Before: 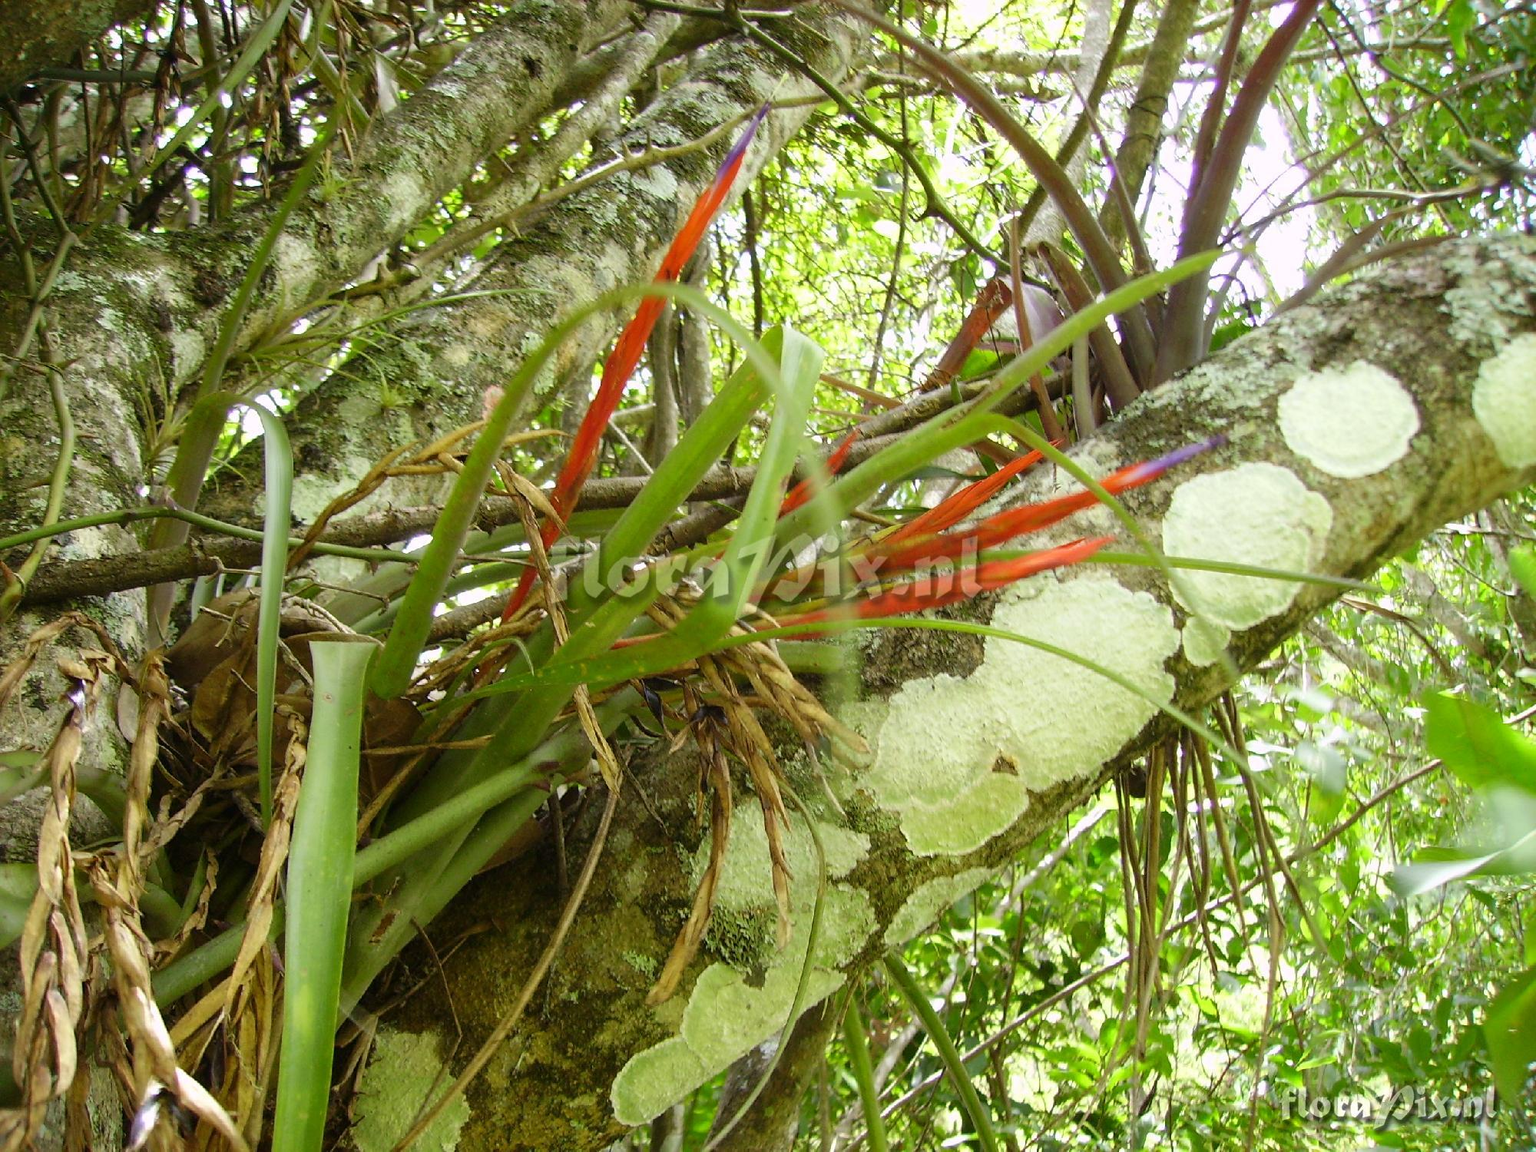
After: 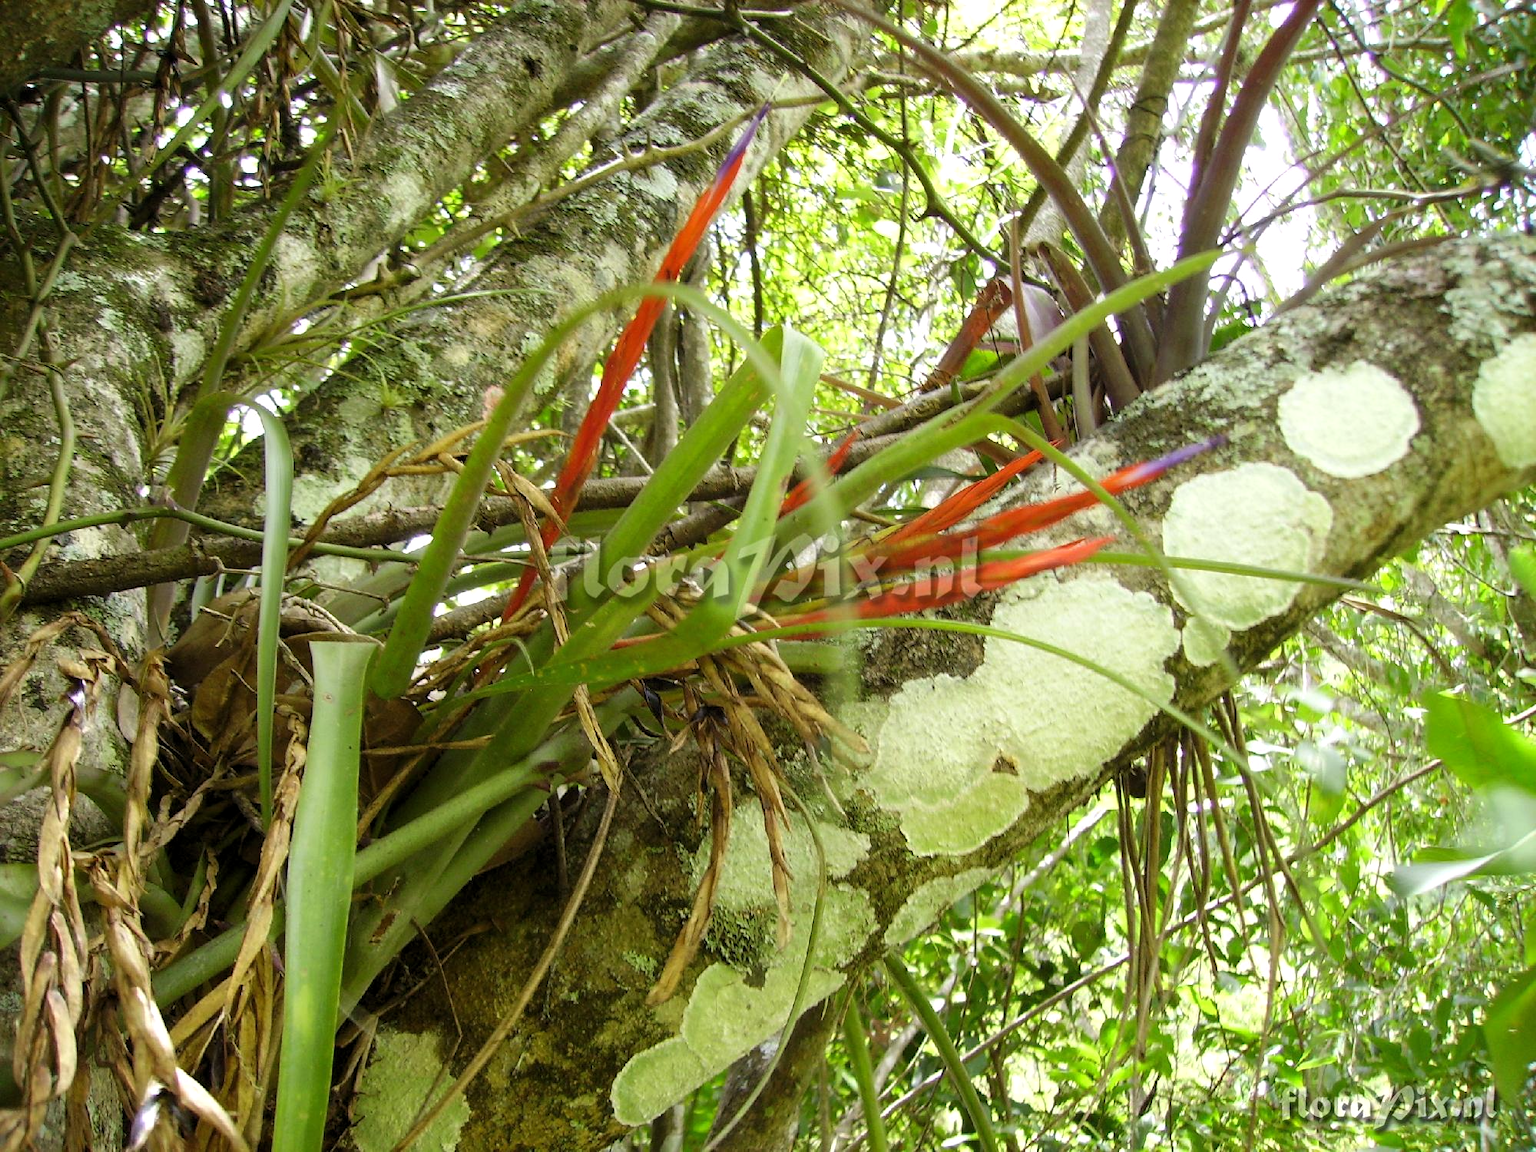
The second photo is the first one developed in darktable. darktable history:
levels: levels [0.031, 0.5, 0.969]
exposure: compensate highlight preservation false
